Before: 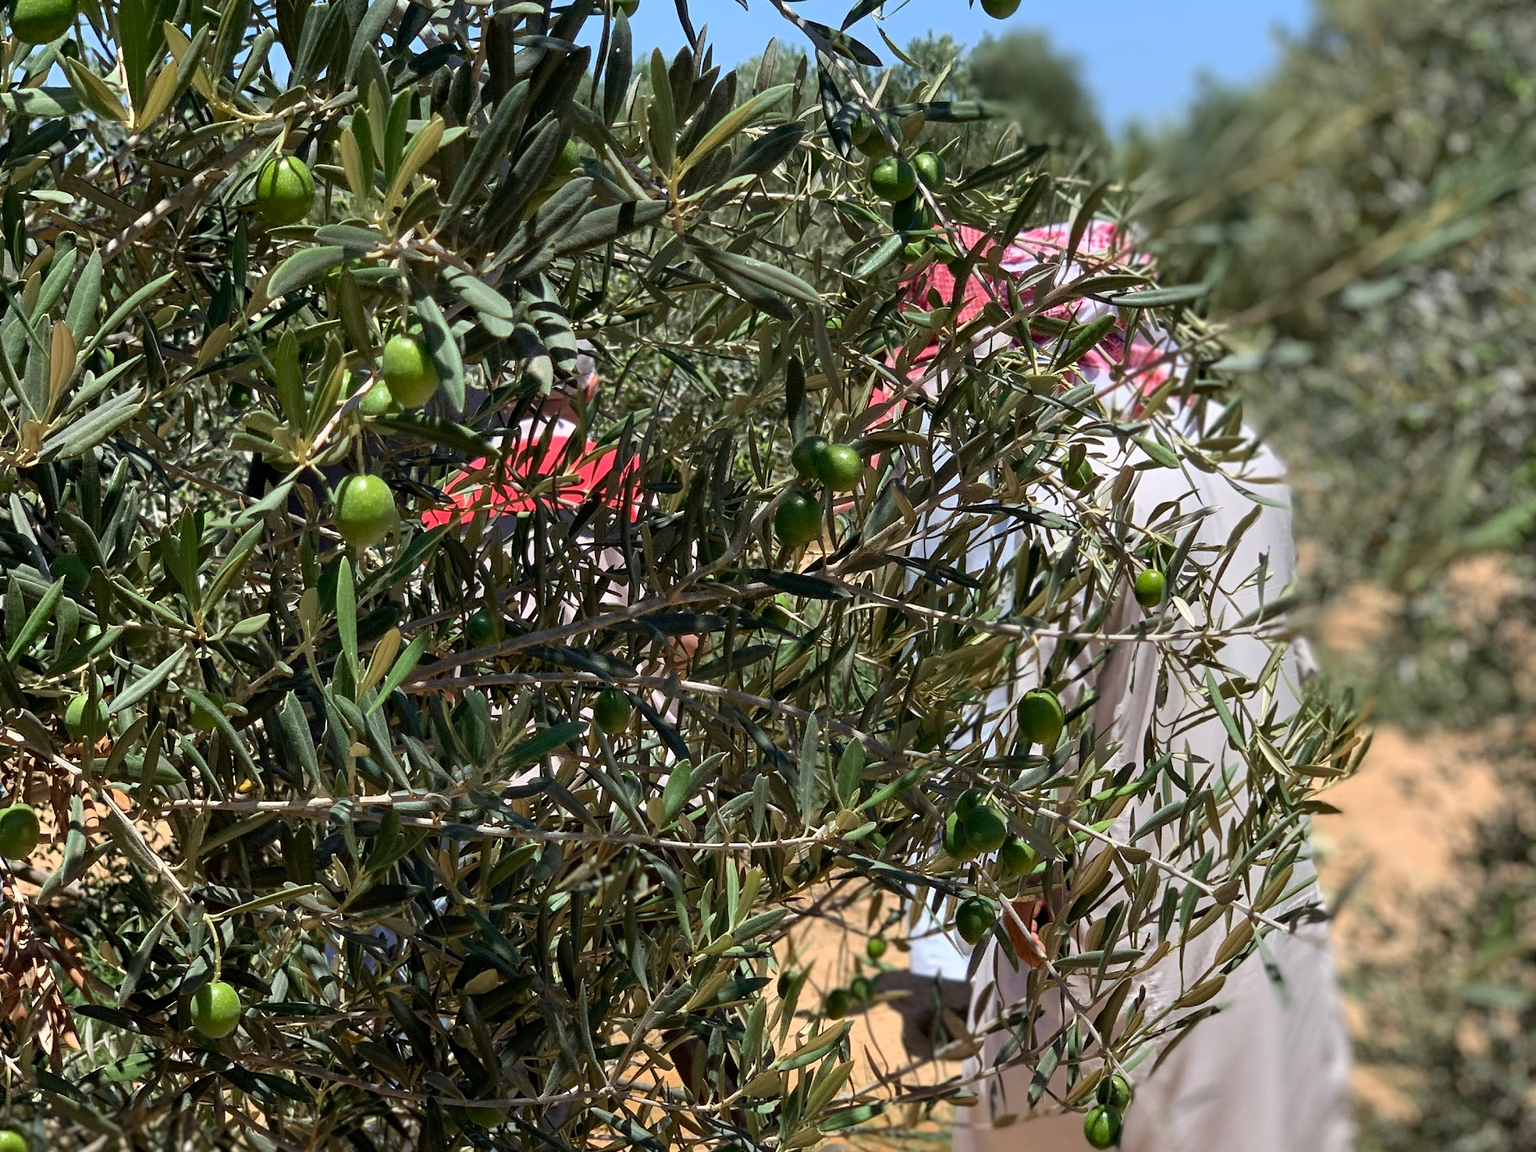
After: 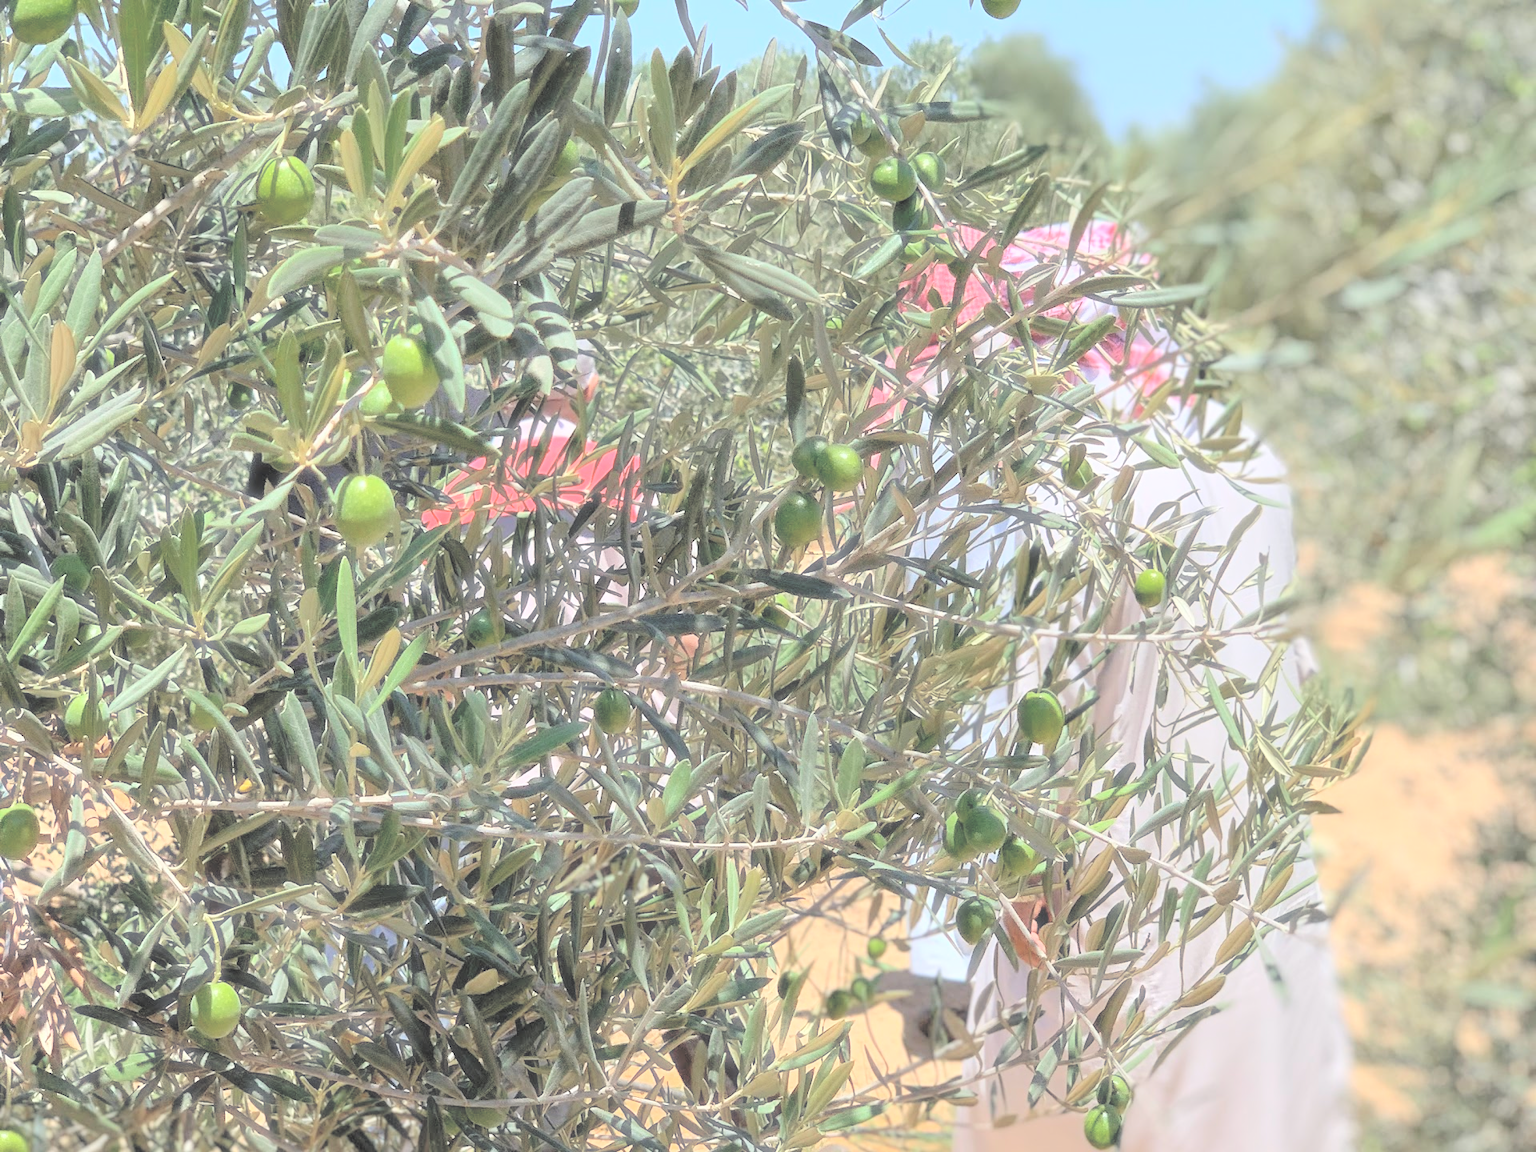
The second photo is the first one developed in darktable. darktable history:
haze removal: strength -0.09, distance 0.358, compatibility mode true, adaptive false
contrast brightness saturation: brightness 1
